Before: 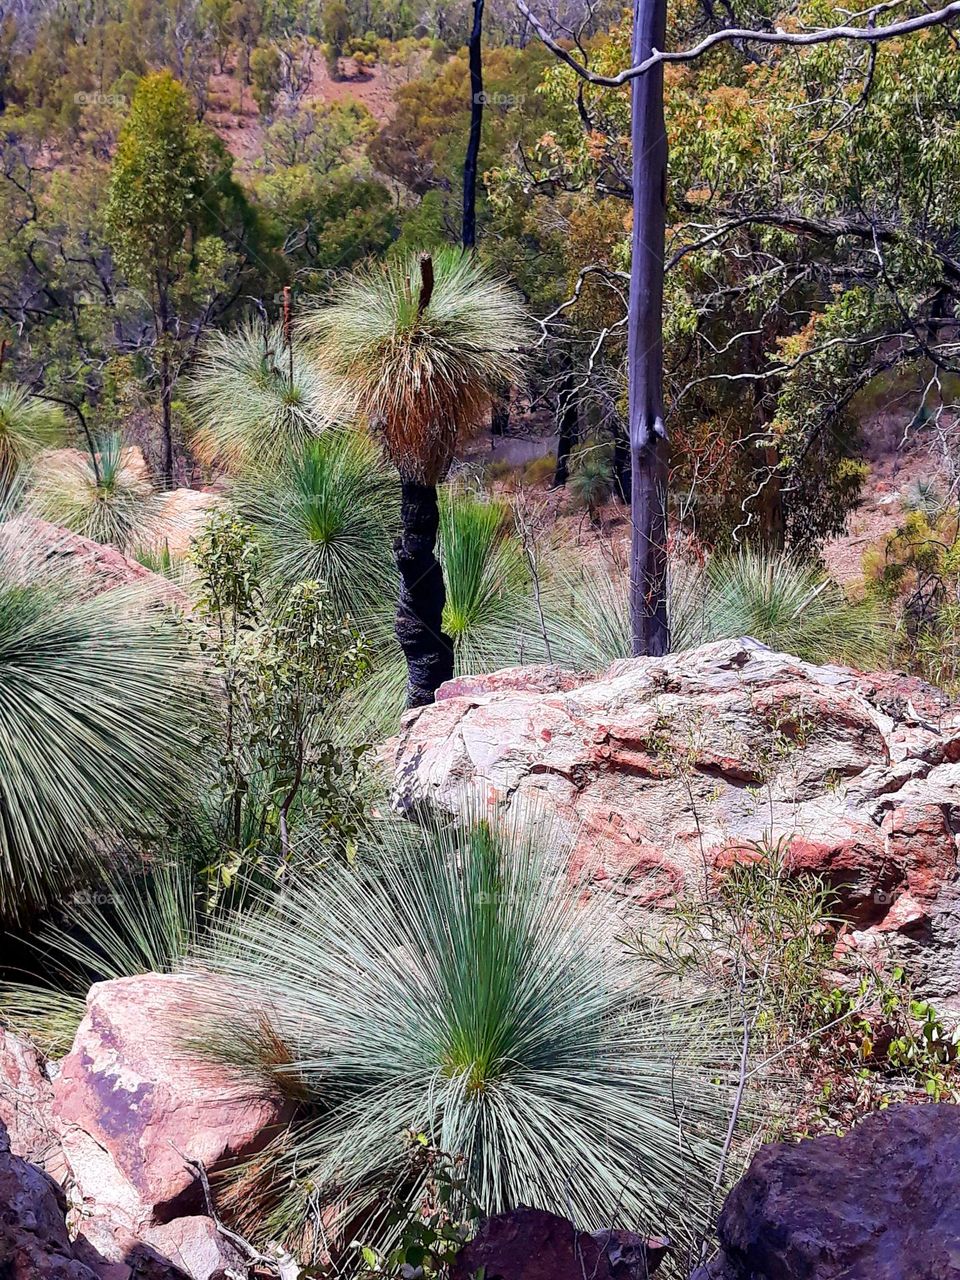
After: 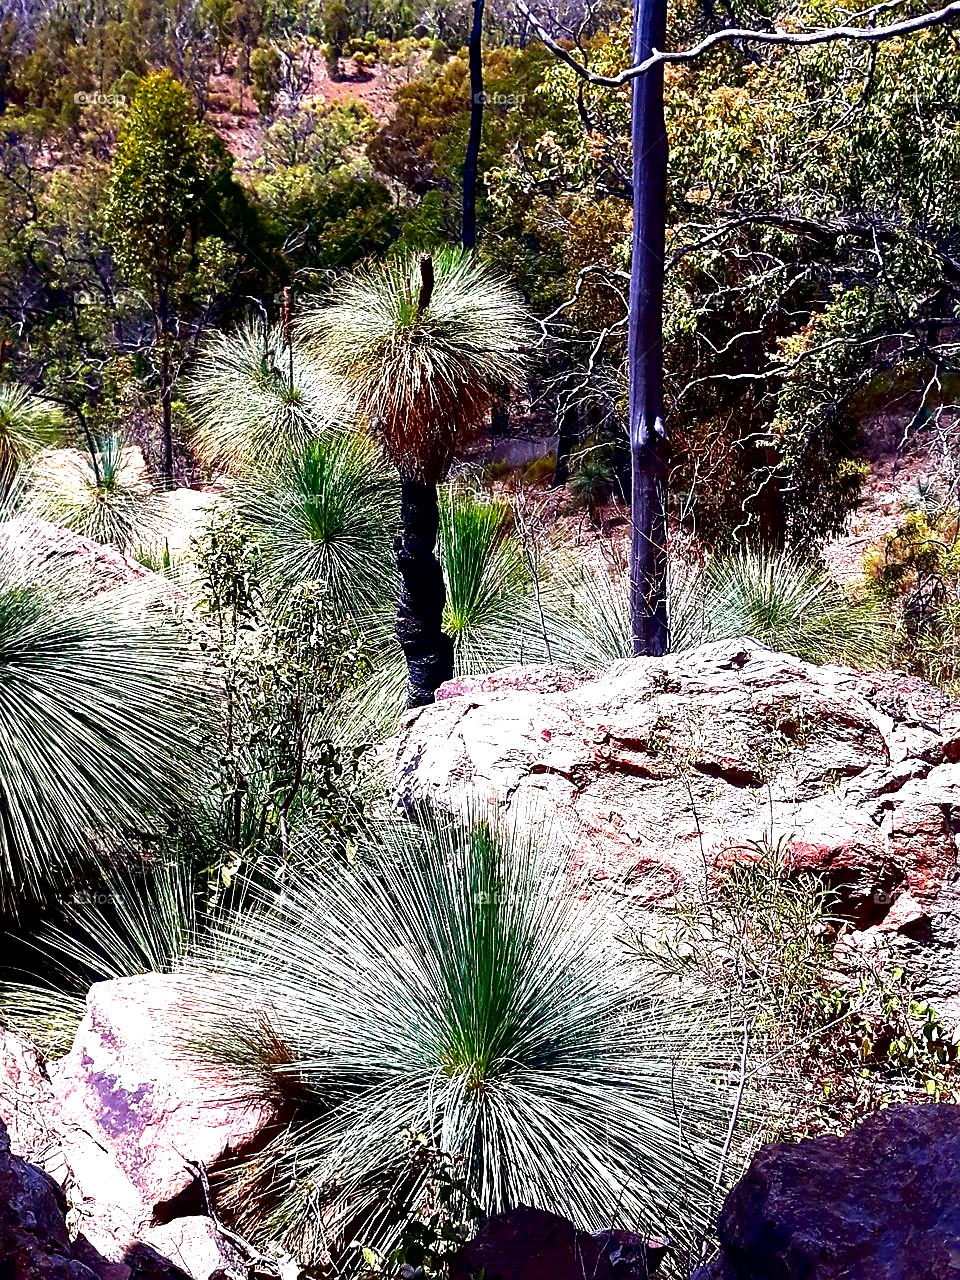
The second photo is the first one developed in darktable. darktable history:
exposure: black level correction 0.008, exposure 0.09 EV, compensate highlight preservation false
tone equalizer: -8 EV -1.09 EV, -7 EV -0.974 EV, -6 EV -0.848 EV, -5 EV -0.585 EV, -3 EV 0.553 EV, -2 EV 0.866 EV, -1 EV 0.997 EV, +0 EV 1.07 EV
sharpen: on, module defaults
contrast brightness saturation: brightness -0.507
